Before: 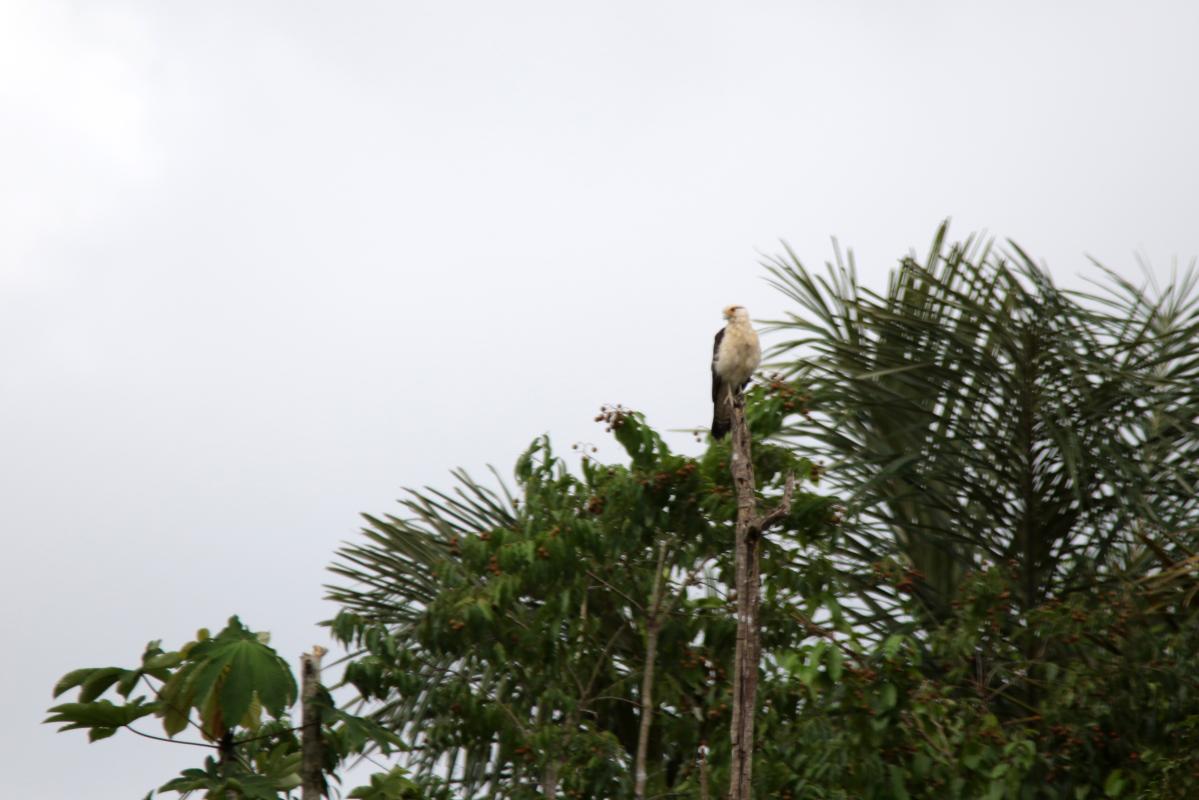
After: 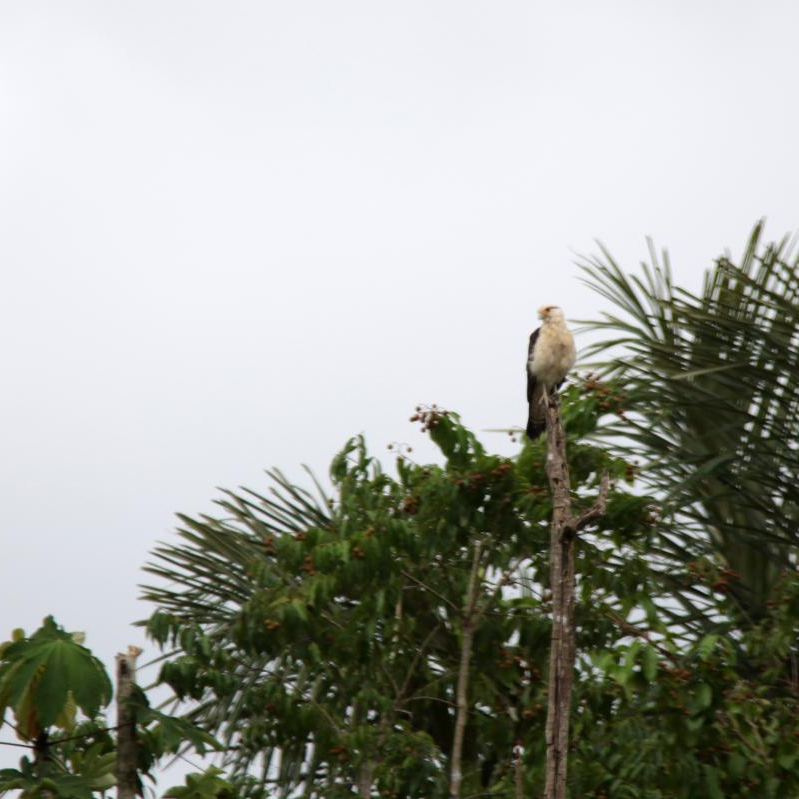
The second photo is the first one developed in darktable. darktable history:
crop and rotate: left 15.507%, right 17.802%
